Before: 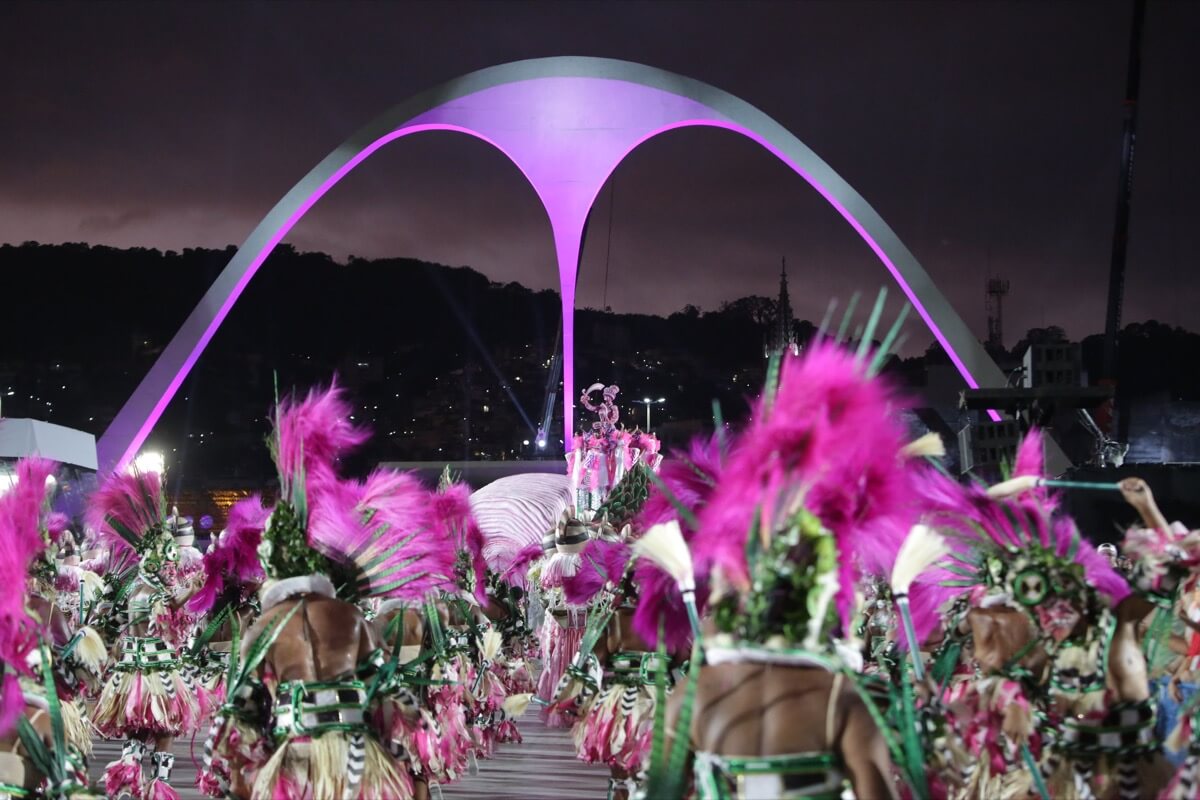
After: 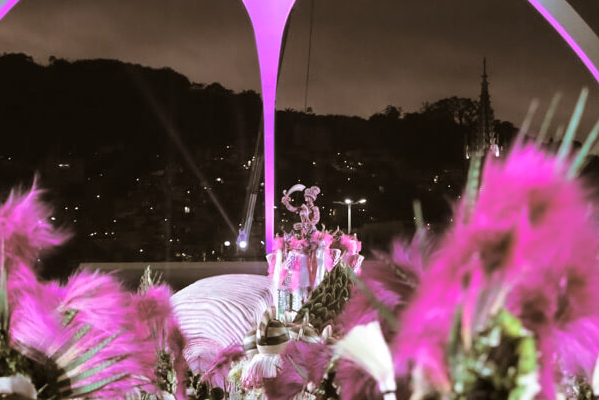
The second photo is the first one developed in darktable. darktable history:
crop: left 25%, top 25%, right 25%, bottom 25%
contrast brightness saturation: contrast 0.1, brightness 0.03, saturation 0.09
color correction: highlights a* 3.12, highlights b* -1.55, shadows a* -0.101, shadows b* 2.52, saturation 0.98
split-toning: shadows › hue 37.98°, highlights › hue 185.58°, balance -55.261
